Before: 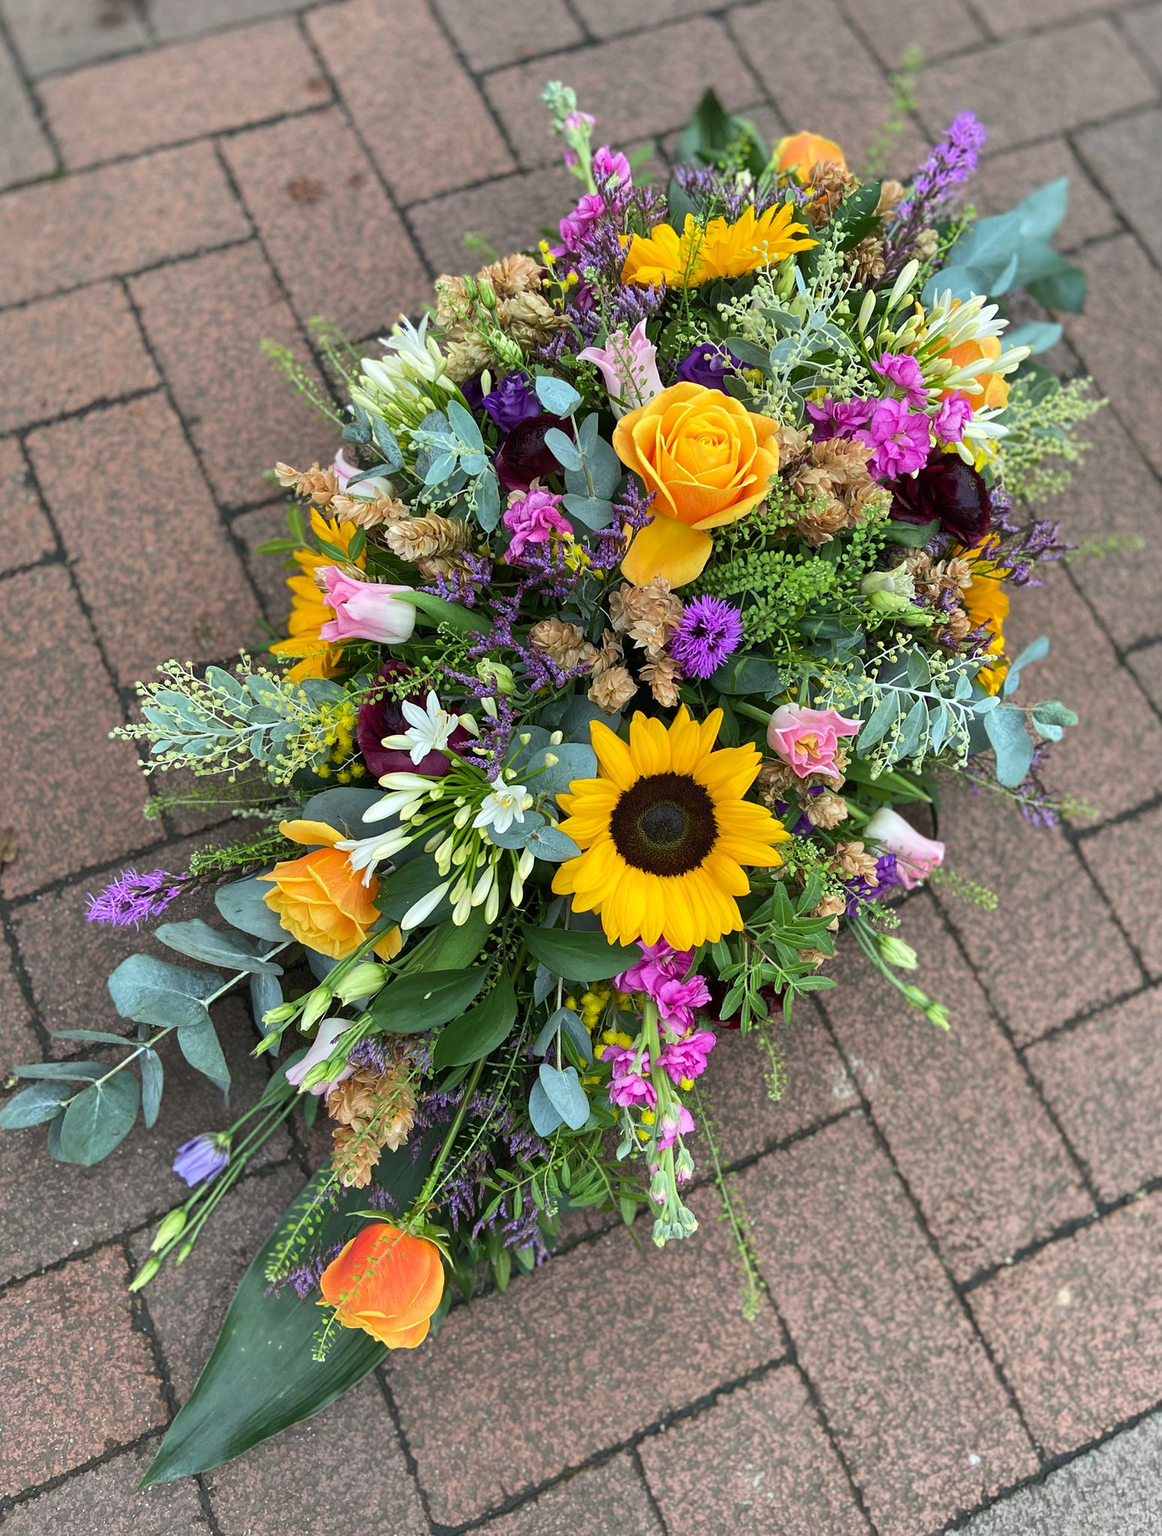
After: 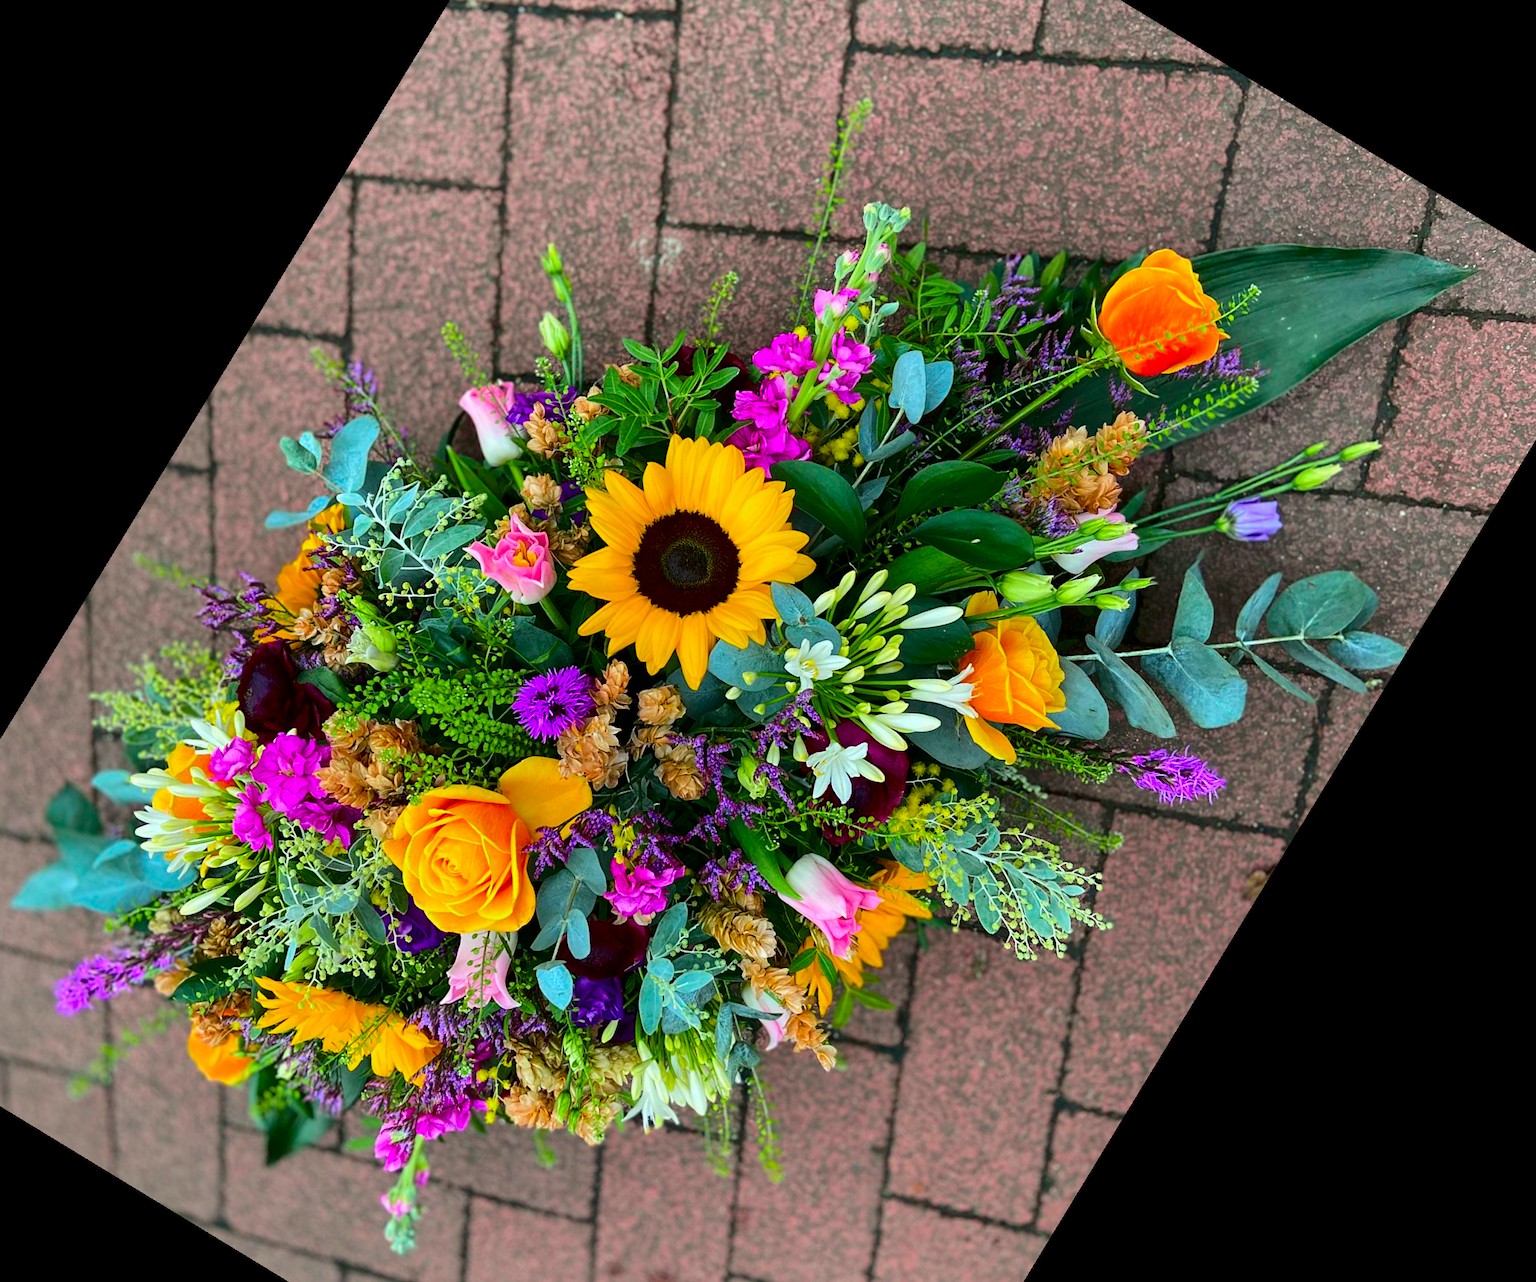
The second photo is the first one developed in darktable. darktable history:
color balance rgb: linear chroma grading › global chroma 15%, perceptual saturation grading › global saturation 30%
crop and rotate: angle 148.68°, left 9.111%, top 15.603%, right 4.588%, bottom 17.041%
tone curve: curves: ch0 [(0, 0) (0.068, 0.012) (0.183, 0.089) (0.341, 0.283) (0.547, 0.532) (0.828, 0.815) (1, 0.983)]; ch1 [(0, 0) (0.23, 0.166) (0.34, 0.308) (0.371, 0.337) (0.429, 0.411) (0.477, 0.462) (0.499, 0.498) (0.529, 0.537) (0.559, 0.582) (0.743, 0.798) (1, 1)]; ch2 [(0, 0) (0.431, 0.414) (0.498, 0.503) (0.524, 0.528) (0.568, 0.546) (0.6, 0.597) (0.634, 0.645) (0.728, 0.742) (1, 1)], color space Lab, independent channels, preserve colors none
